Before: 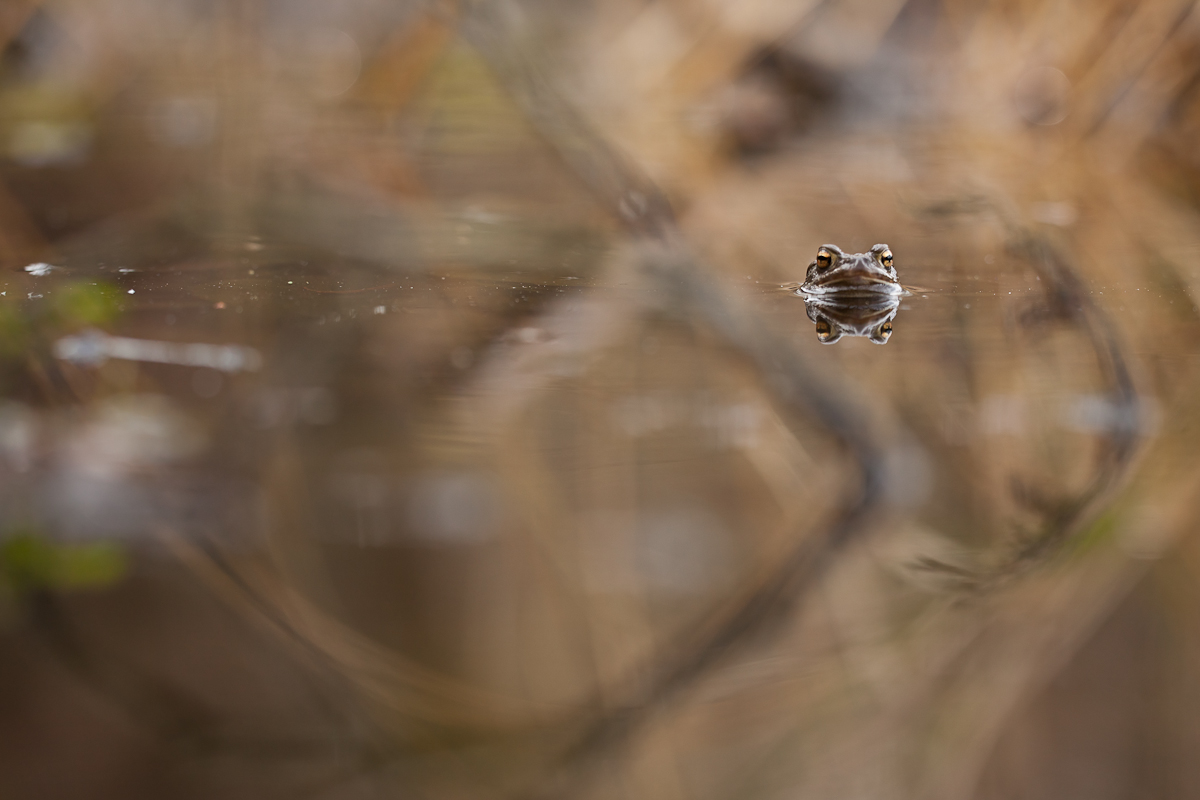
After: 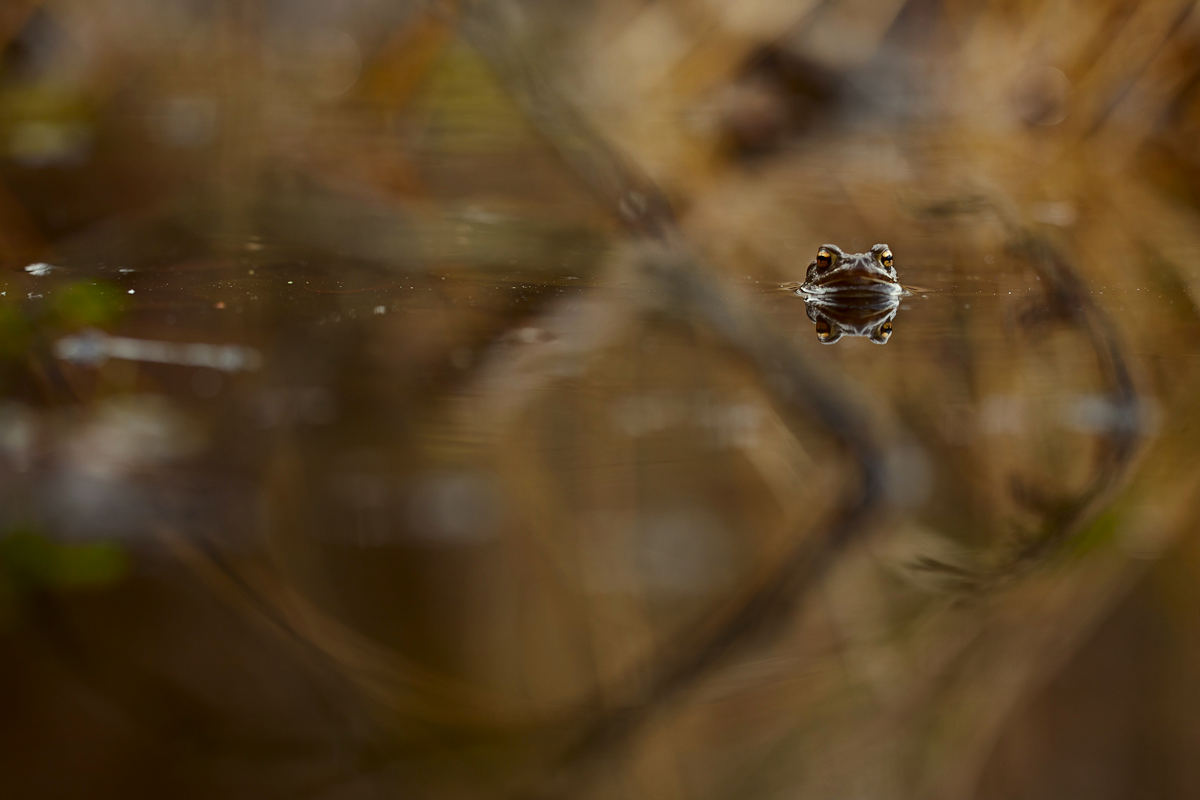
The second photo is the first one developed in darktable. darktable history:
color correction: highlights a* -4.48, highlights b* 7.28
contrast brightness saturation: brightness -0.25, saturation 0.196
